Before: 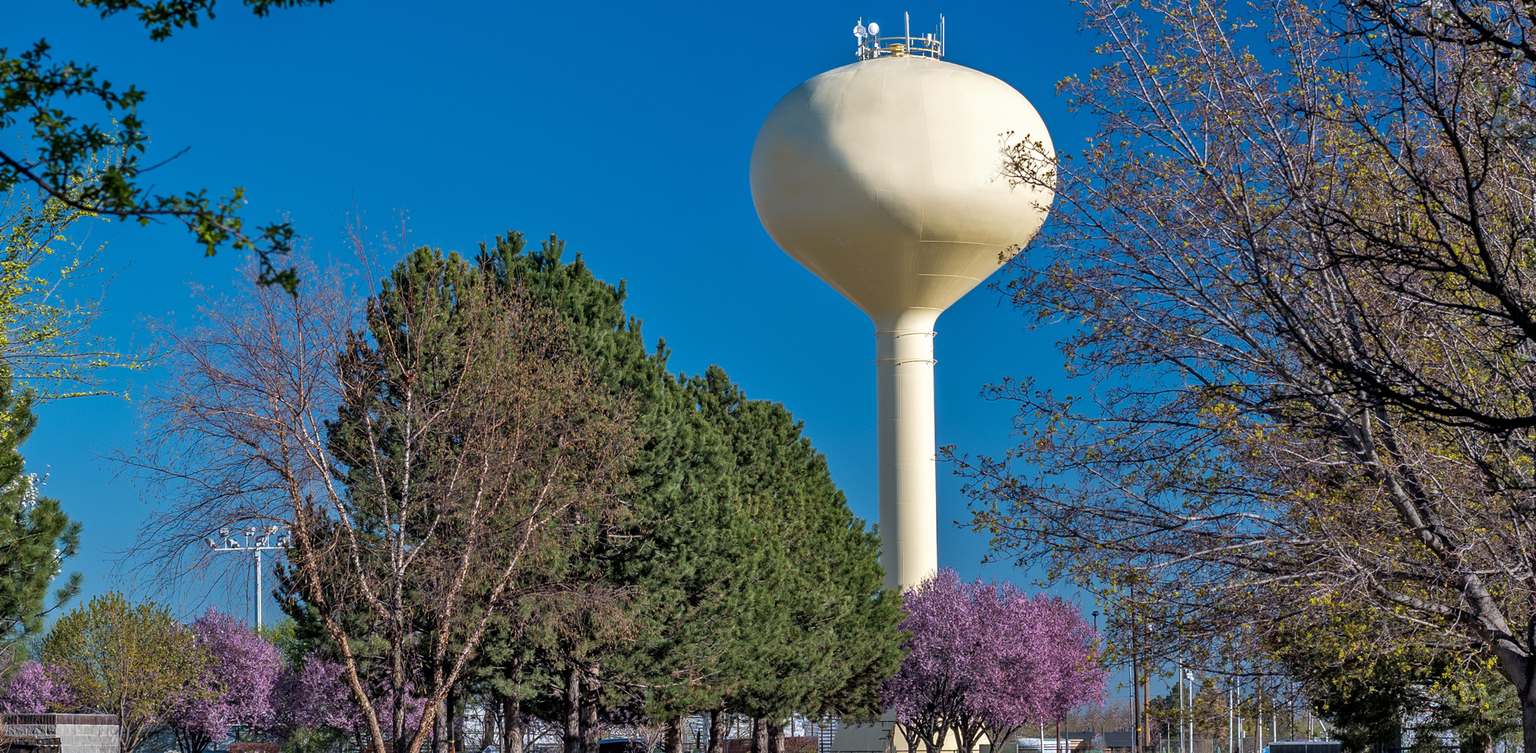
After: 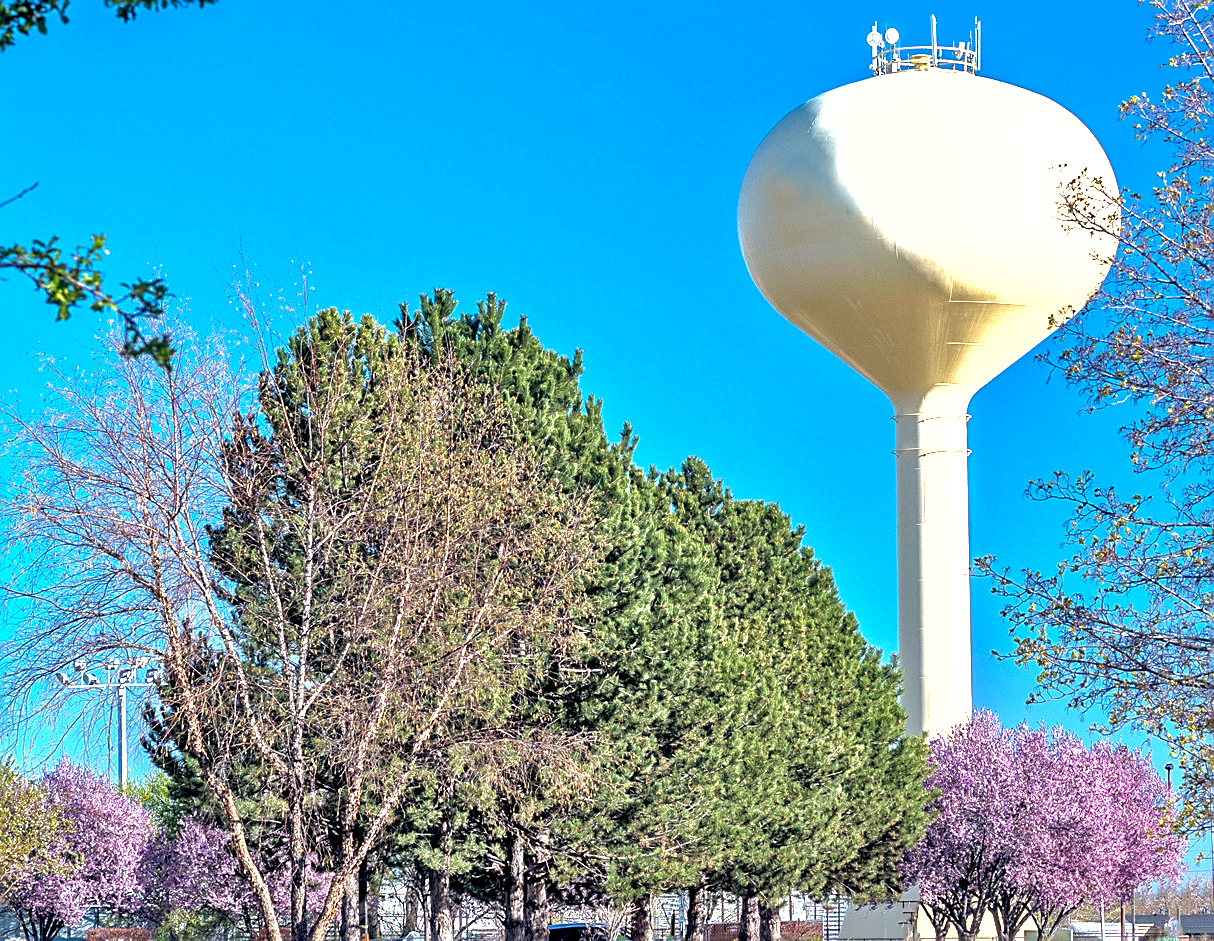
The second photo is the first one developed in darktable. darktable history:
color balance rgb: global offset › chroma 0.094%, global offset › hue 252.2°, perceptual saturation grading › global saturation -3.799%, contrast 4.93%
crop: left 10.443%, right 26.29%
sharpen: on, module defaults
exposure: black level correction 0.001, exposure 1.711 EV, compensate highlight preservation false
shadows and highlights: on, module defaults
local contrast: highlights 102%, shadows 102%, detail 120%, midtone range 0.2
